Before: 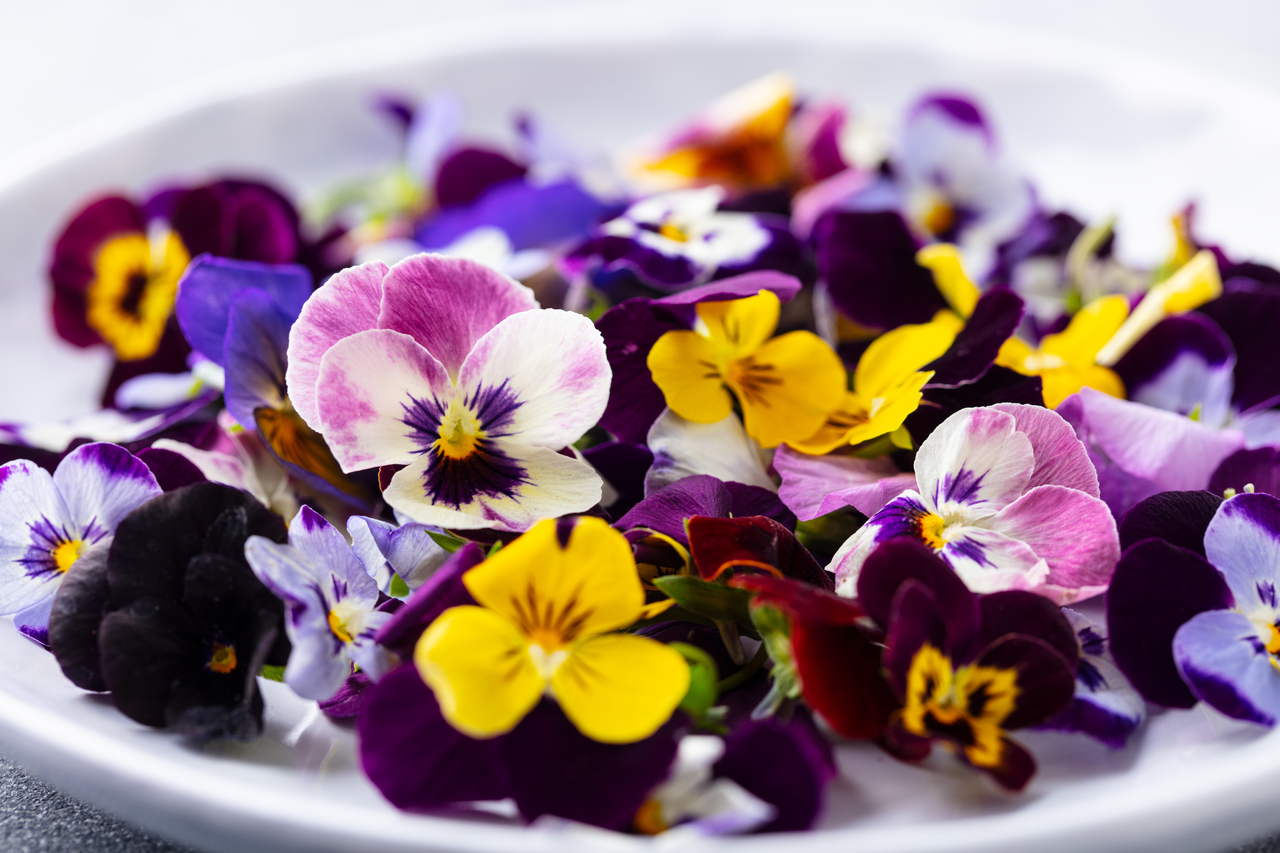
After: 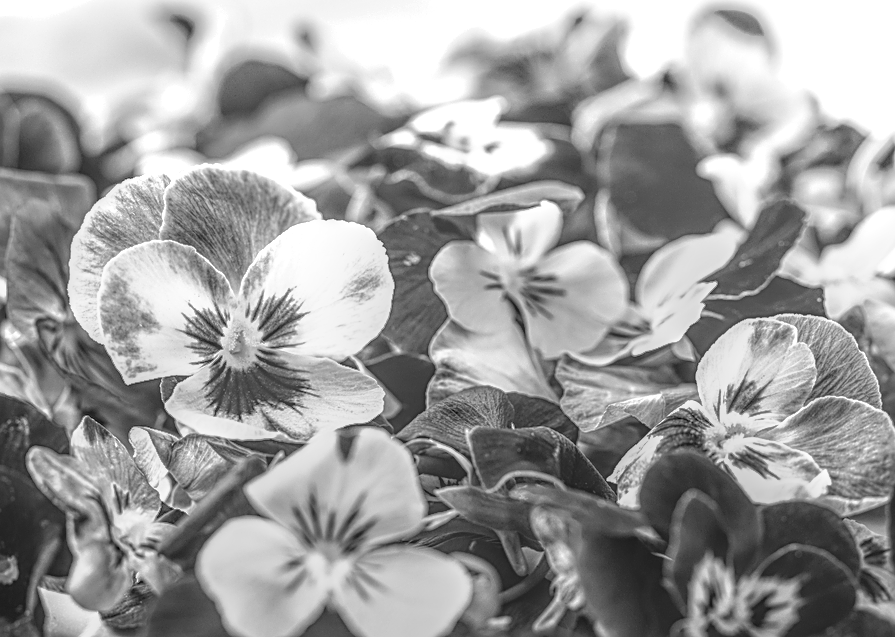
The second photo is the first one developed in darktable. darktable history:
crop and rotate: left 17.046%, top 10.659%, right 12.989%, bottom 14.553%
exposure: black level correction 0, exposure 0.7 EV, compensate exposure bias true, compensate highlight preservation false
local contrast: highlights 0%, shadows 0%, detail 200%, midtone range 0.25
shadows and highlights: shadows -23.08, highlights 46.15, soften with gaussian
sharpen: on, module defaults
monochrome: on, module defaults
